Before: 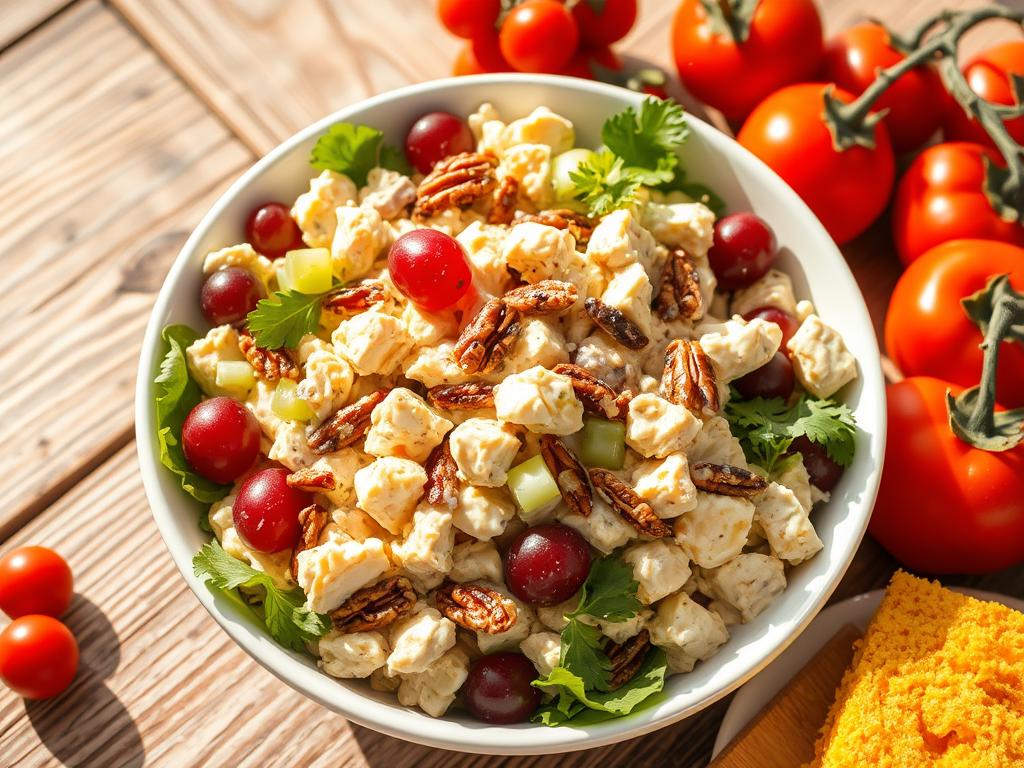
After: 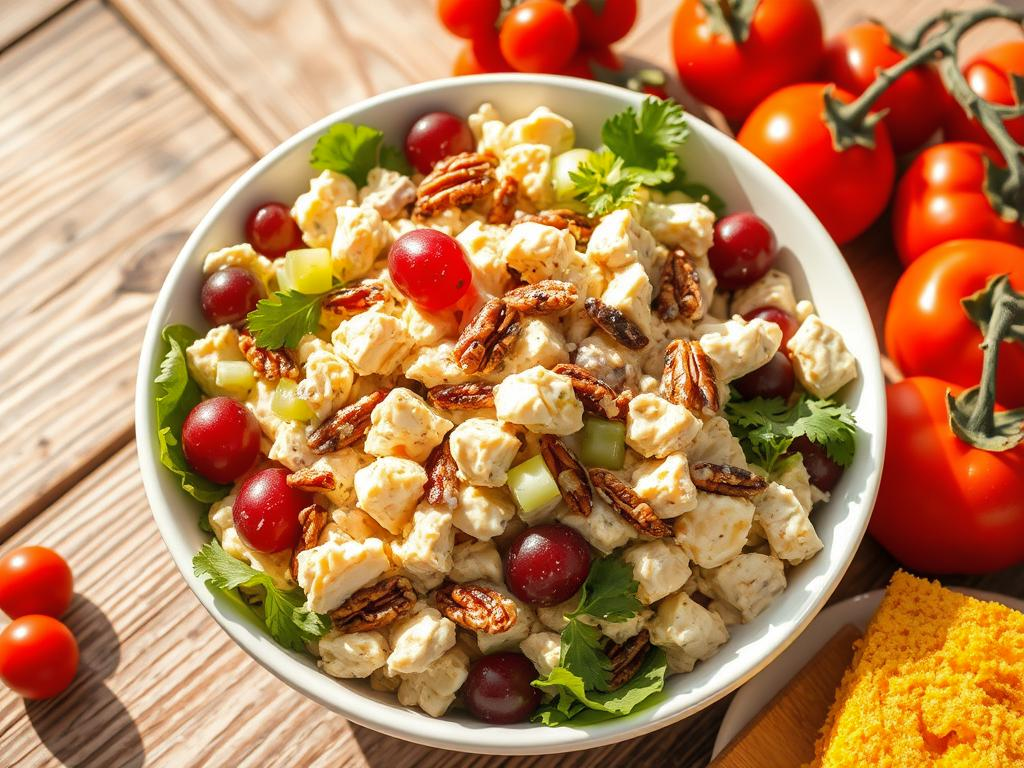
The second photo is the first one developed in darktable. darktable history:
shadows and highlights: shadows 24.99, highlights -25.83
